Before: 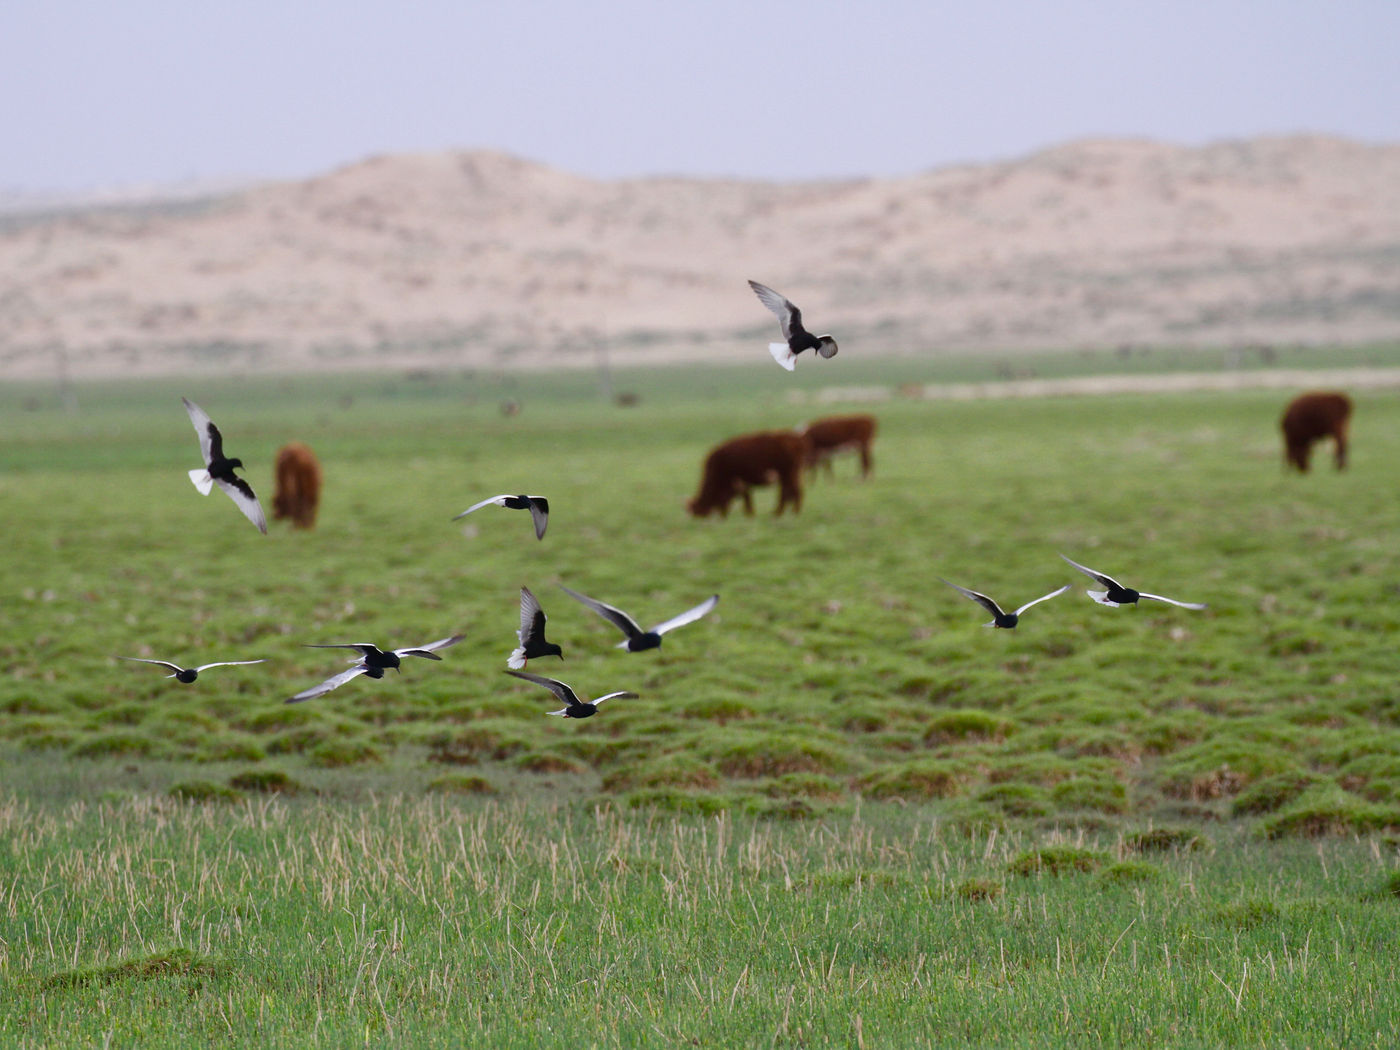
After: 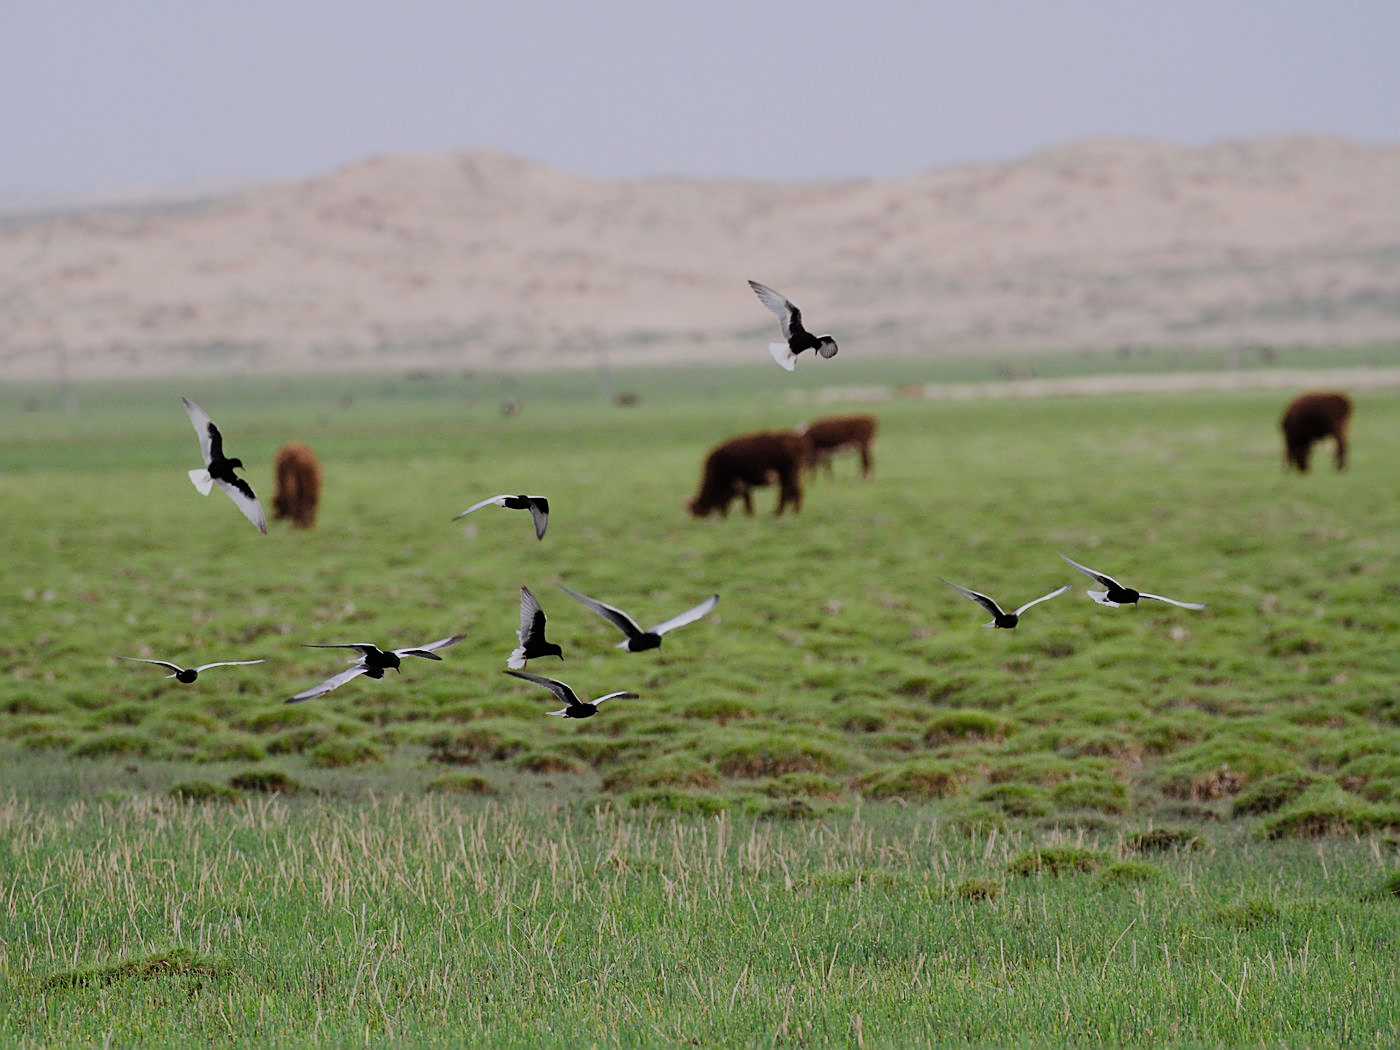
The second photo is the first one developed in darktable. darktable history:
sharpen: on, module defaults
filmic rgb: black relative exposure -7.15 EV, white relative exposure 5.37 EV, hardness 3.03, color science v4 (2020)
